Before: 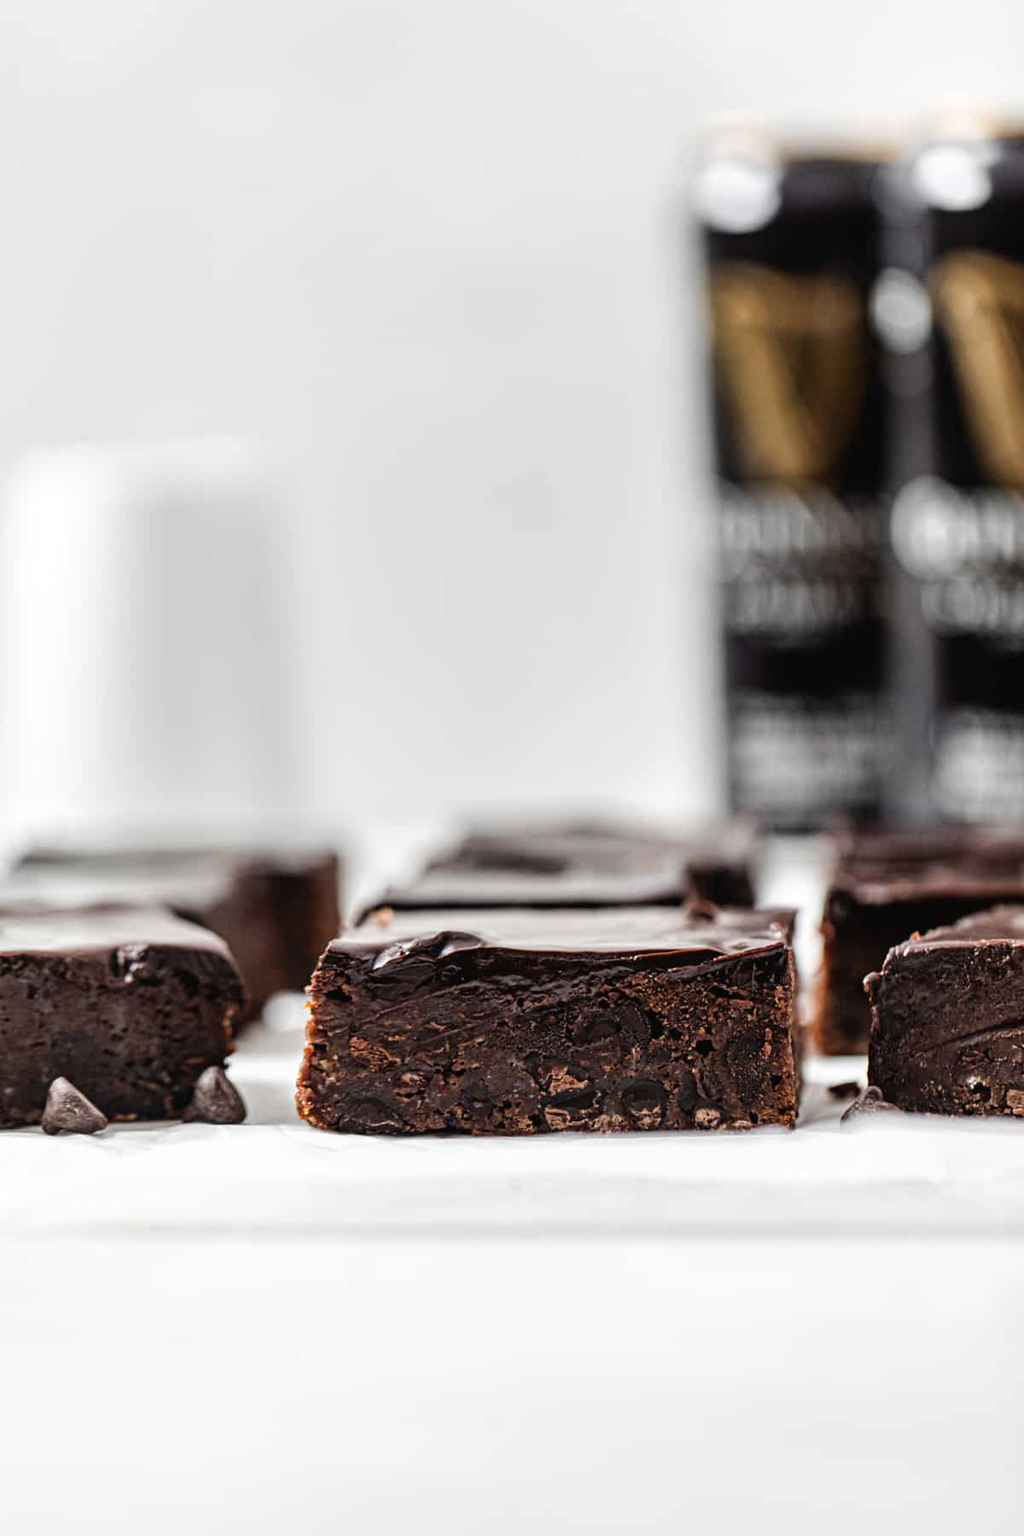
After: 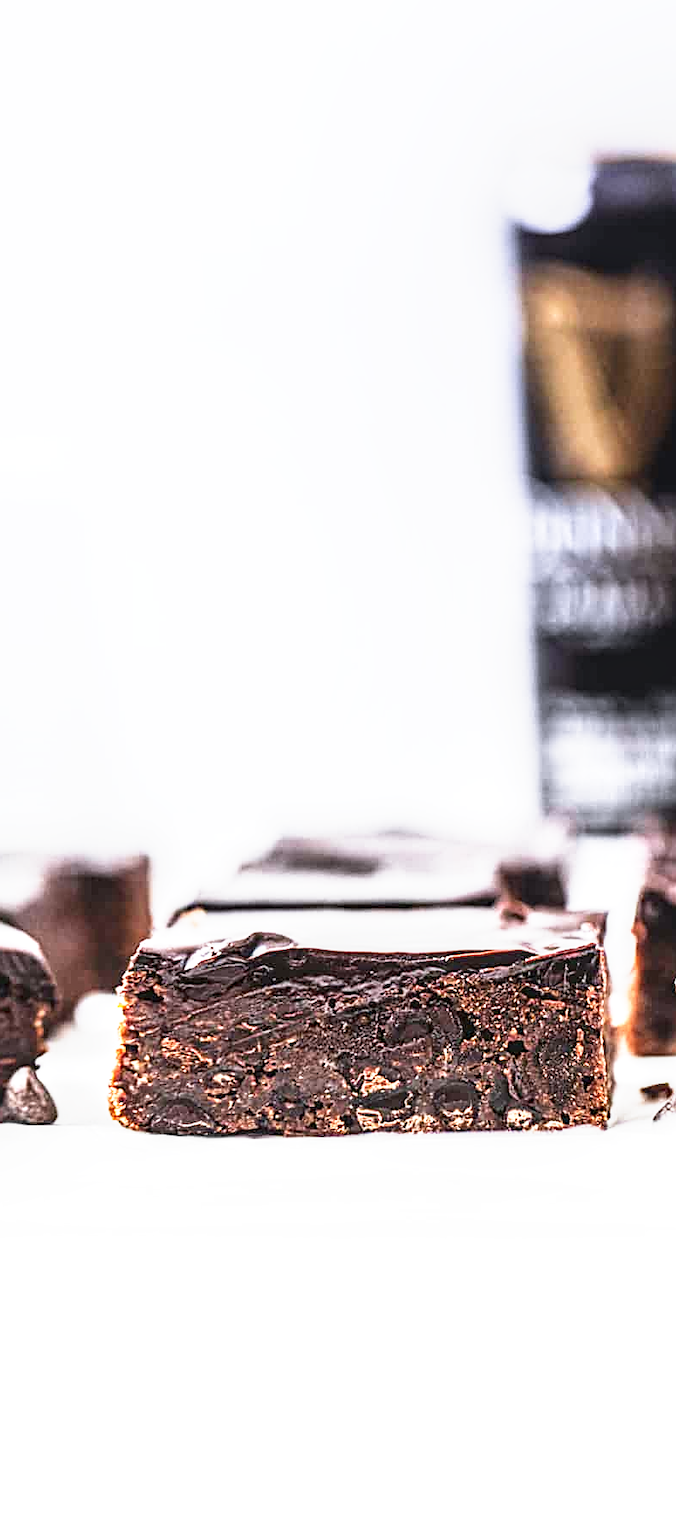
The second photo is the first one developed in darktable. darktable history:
sharpen: on, module defaults
local contrast: detail 130%
crop and rotate: left 18.442%, right 15.508%
base curve: curves: ch0 [(0, 0) (0.495, 0.917) (1, 1)], preserve colors none
graduated density: hue 238.83°, saturation 50%
exposure: black level correction 0, exposure 0.877 EV, compensate exposure bias true, compensate highlight preservation false
